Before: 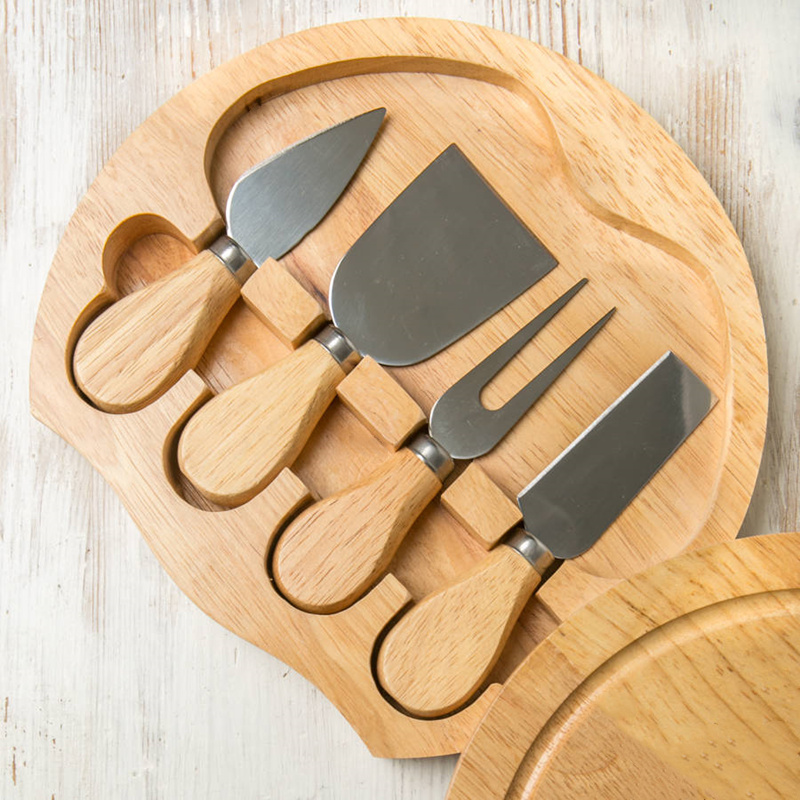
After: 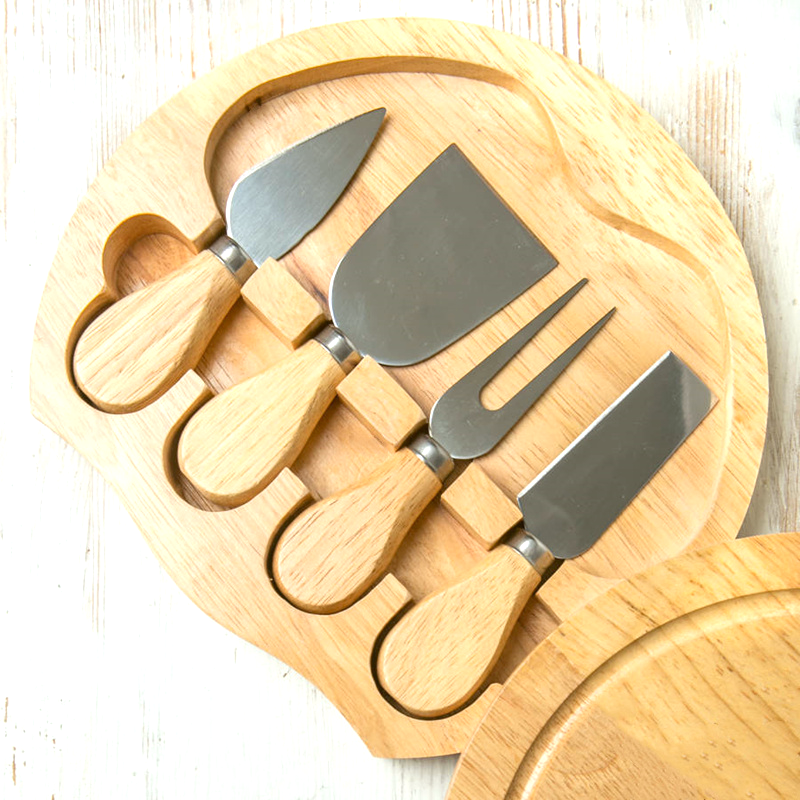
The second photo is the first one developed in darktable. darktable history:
color balance: lift [1.004, 1.002, 1.002, 0.998], gamma [1, 1.007, 1.002, 0.993], gain [1, 0.977, 1.013, 1.023], contrast -3.64%
exposure: exposure 0.566 EV, compensate highlight preservation false
